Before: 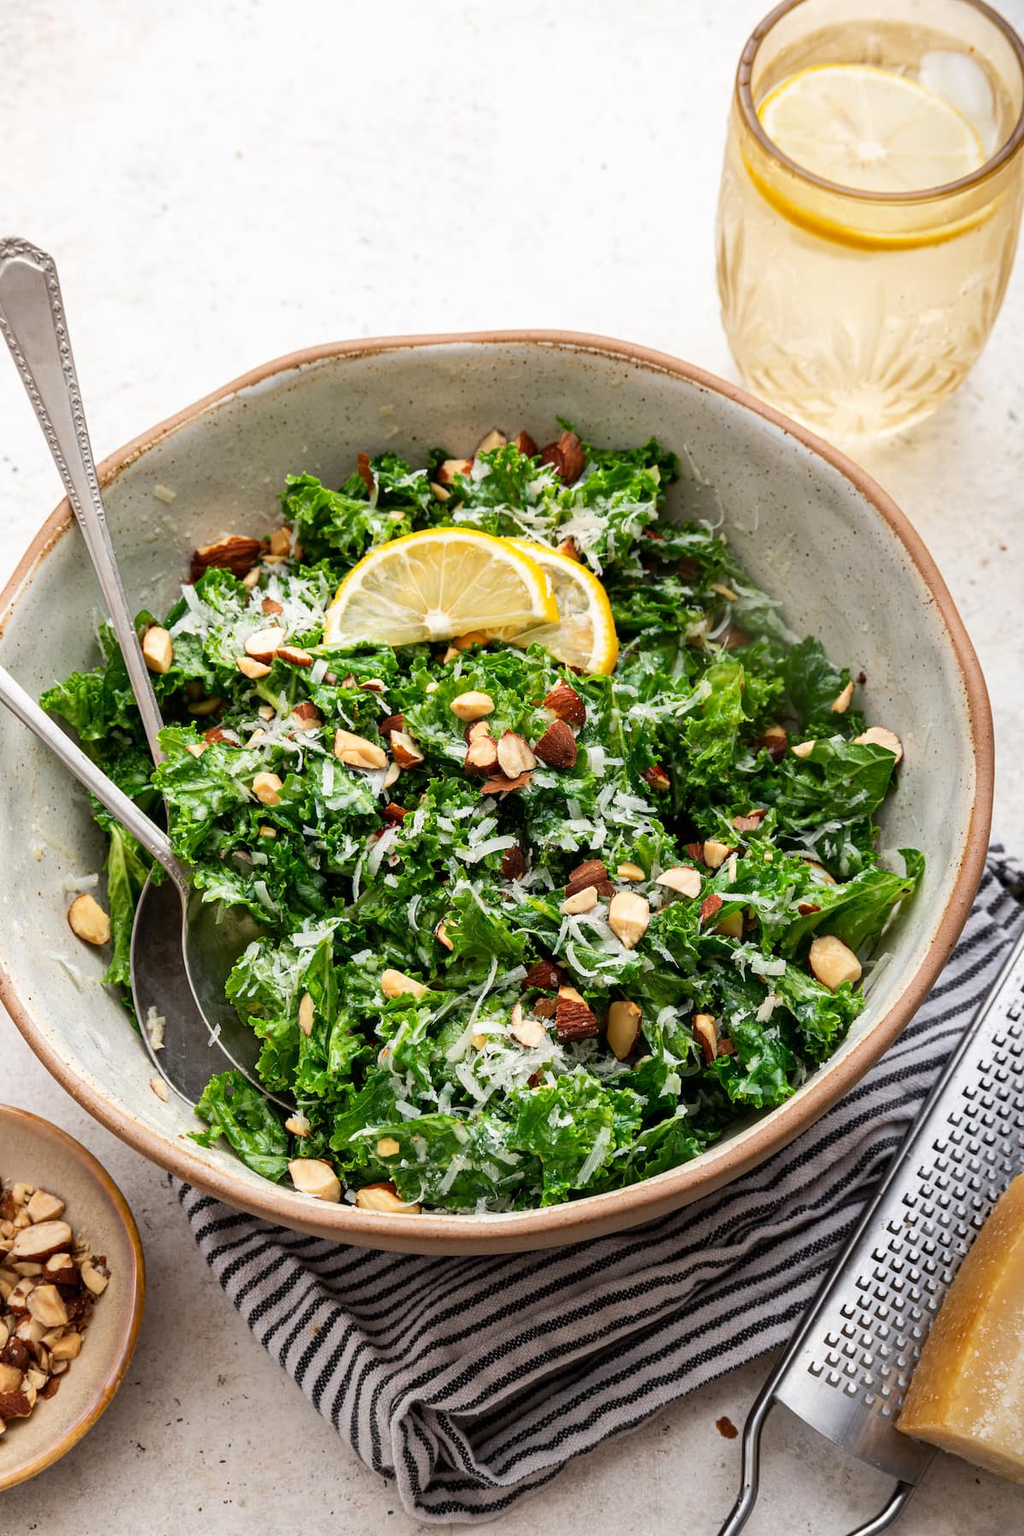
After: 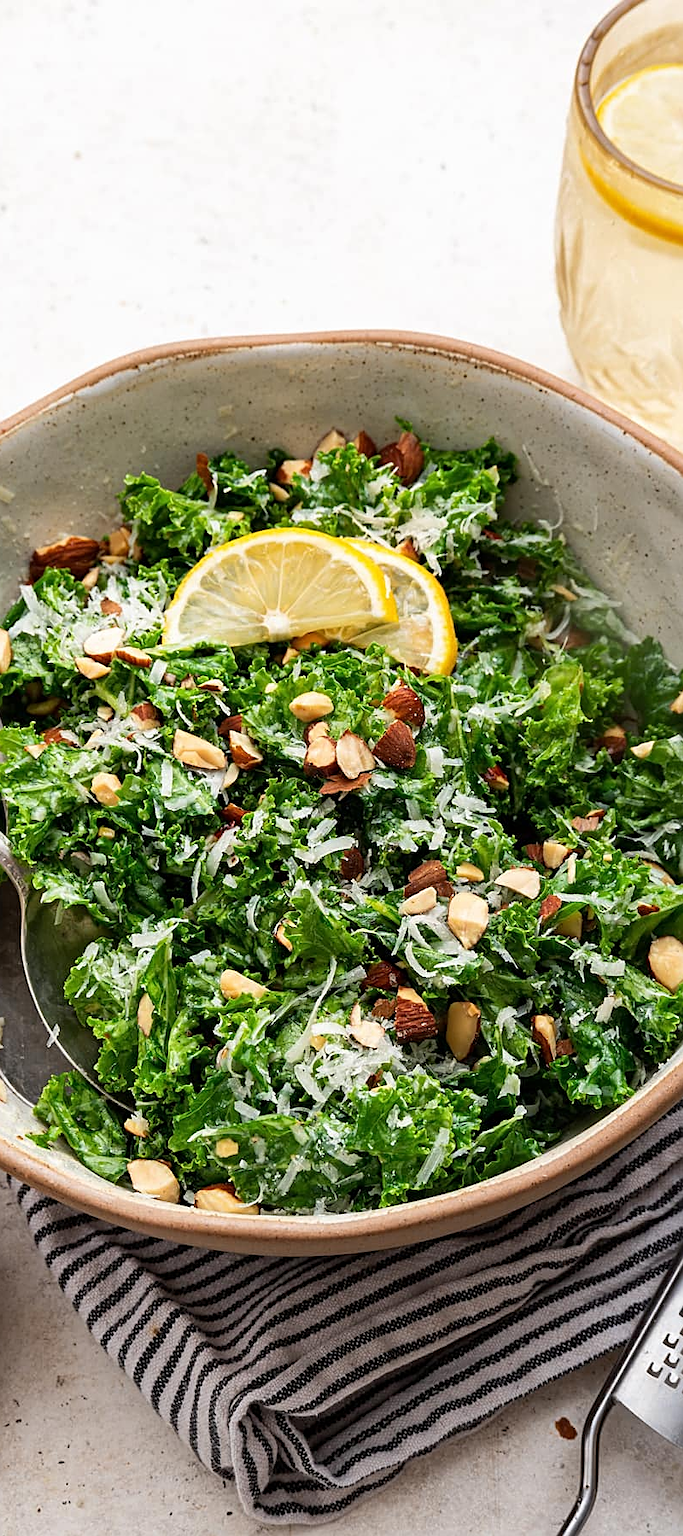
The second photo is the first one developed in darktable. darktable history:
crop and rotate: left 15.754%, right 17.579%
sharpen: on, module defaults
